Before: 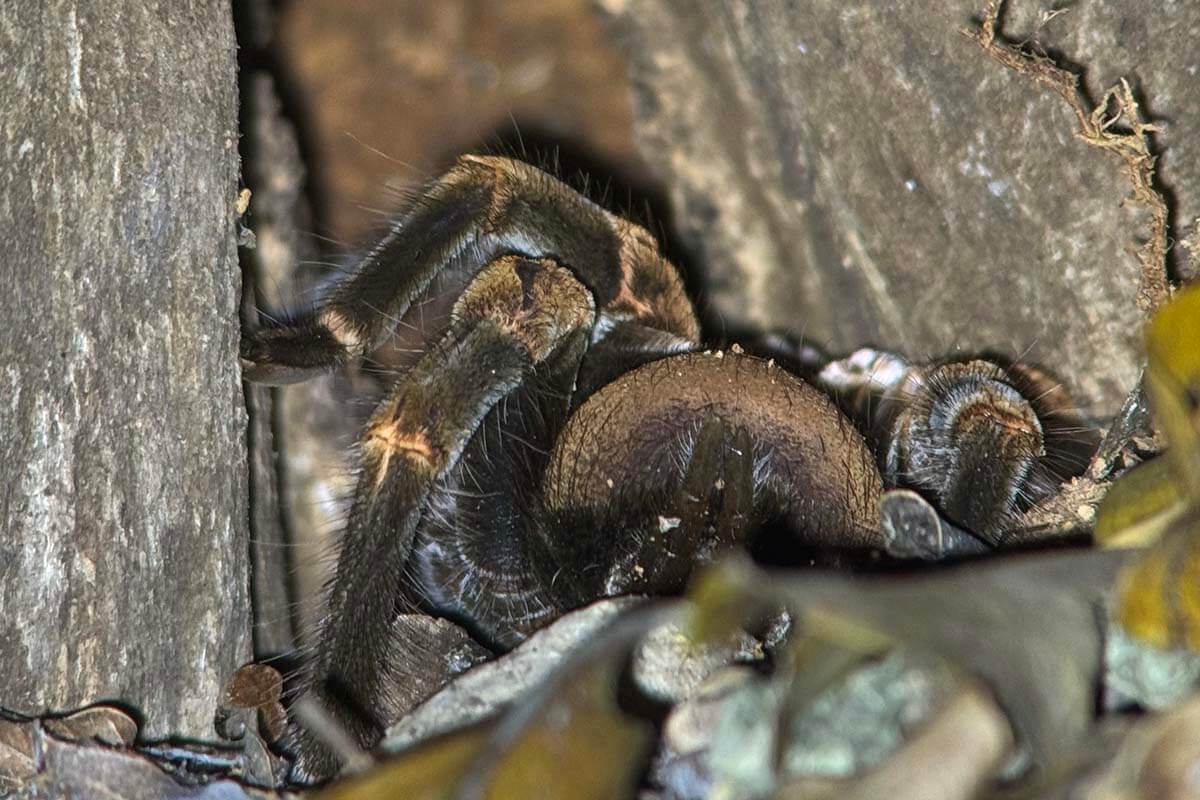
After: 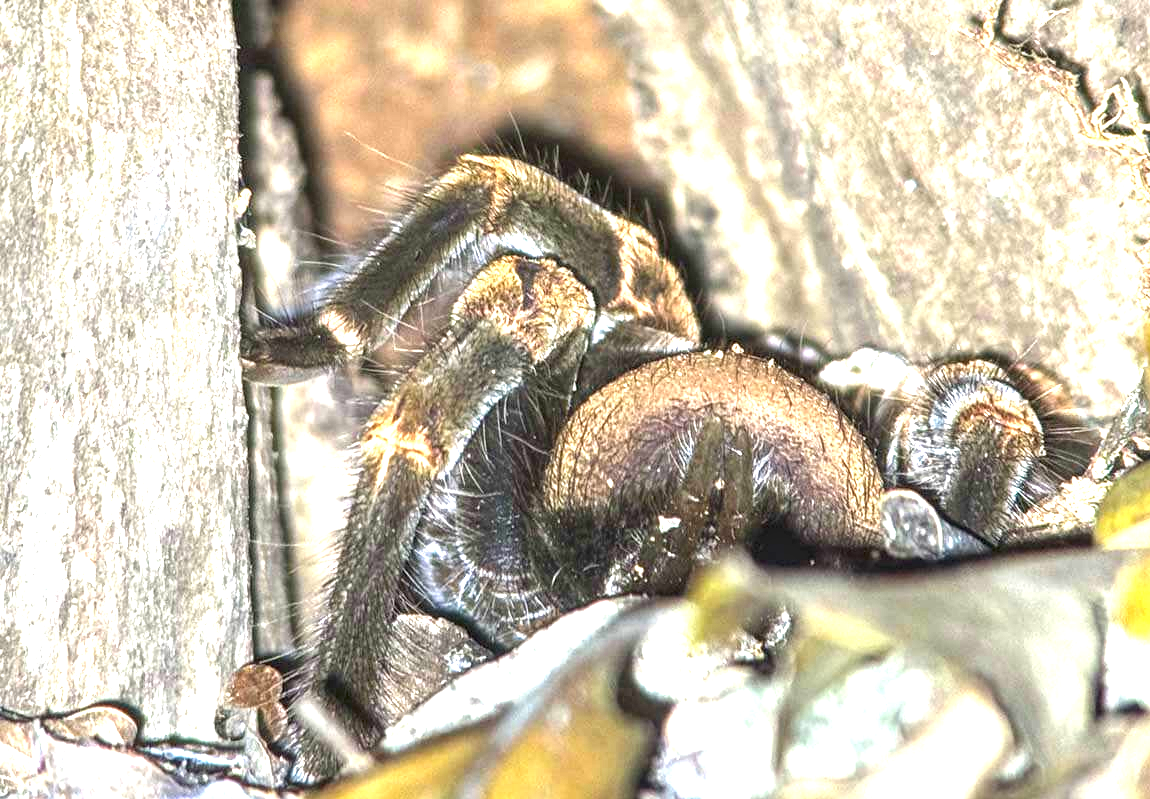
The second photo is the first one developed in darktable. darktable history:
local contrast: on, module defaults
crop: right 4.126%, bottom 0.031%
exposure: black level correction 0, exposure 2.138 EV, compensate exposure bias true, compensate highlight preservation false
